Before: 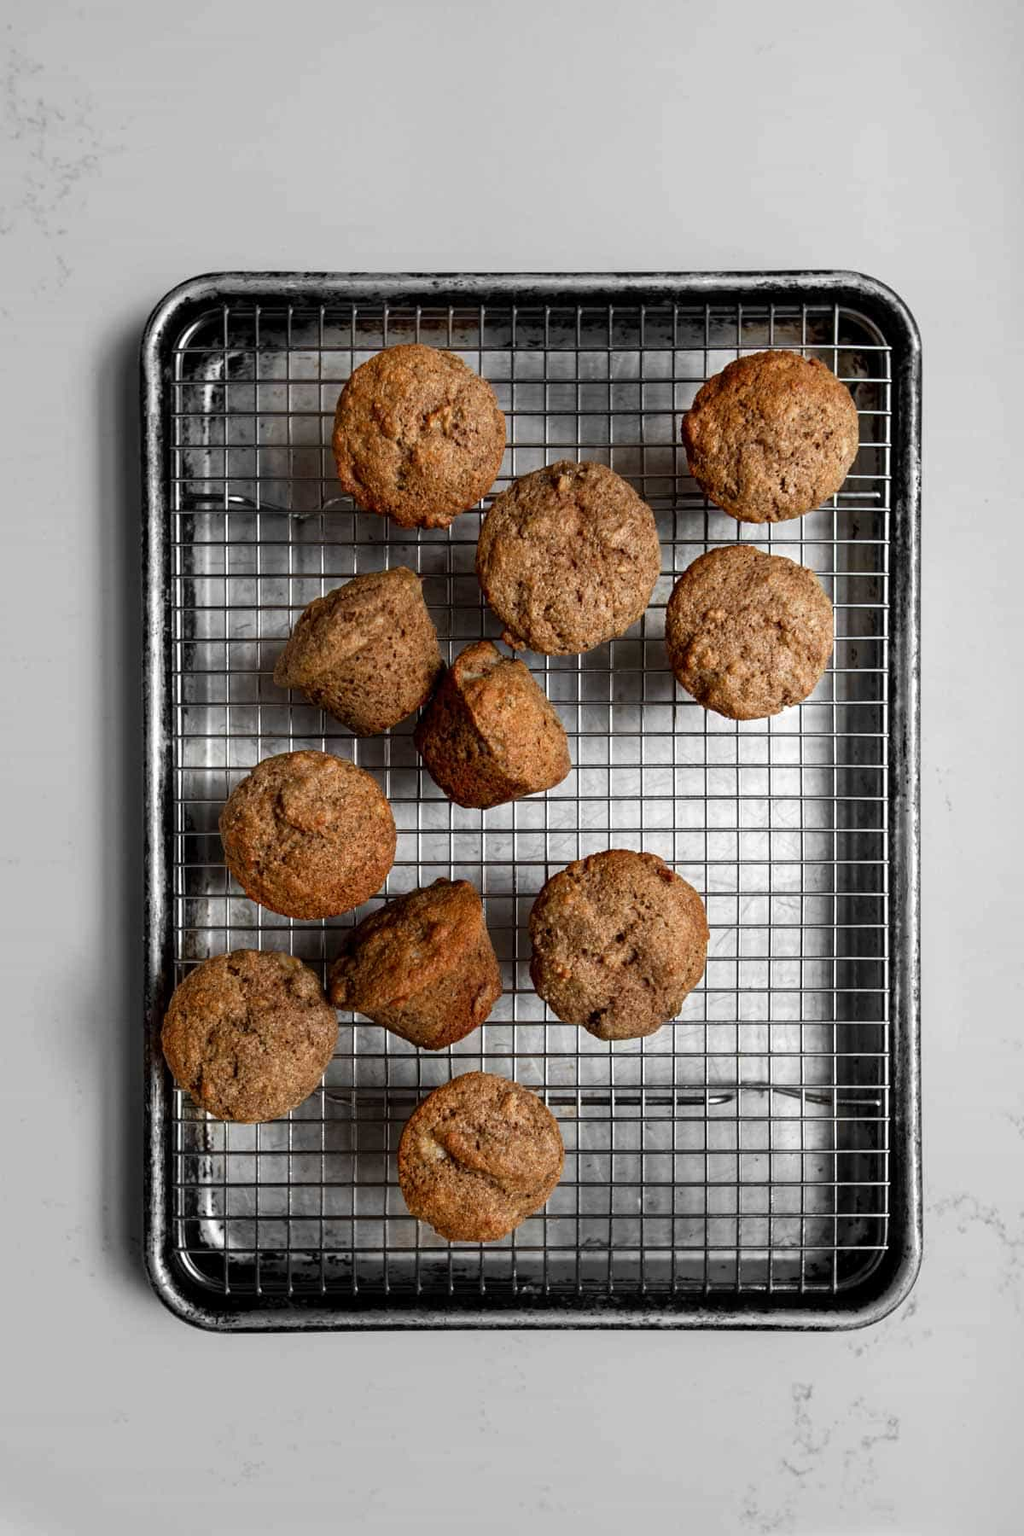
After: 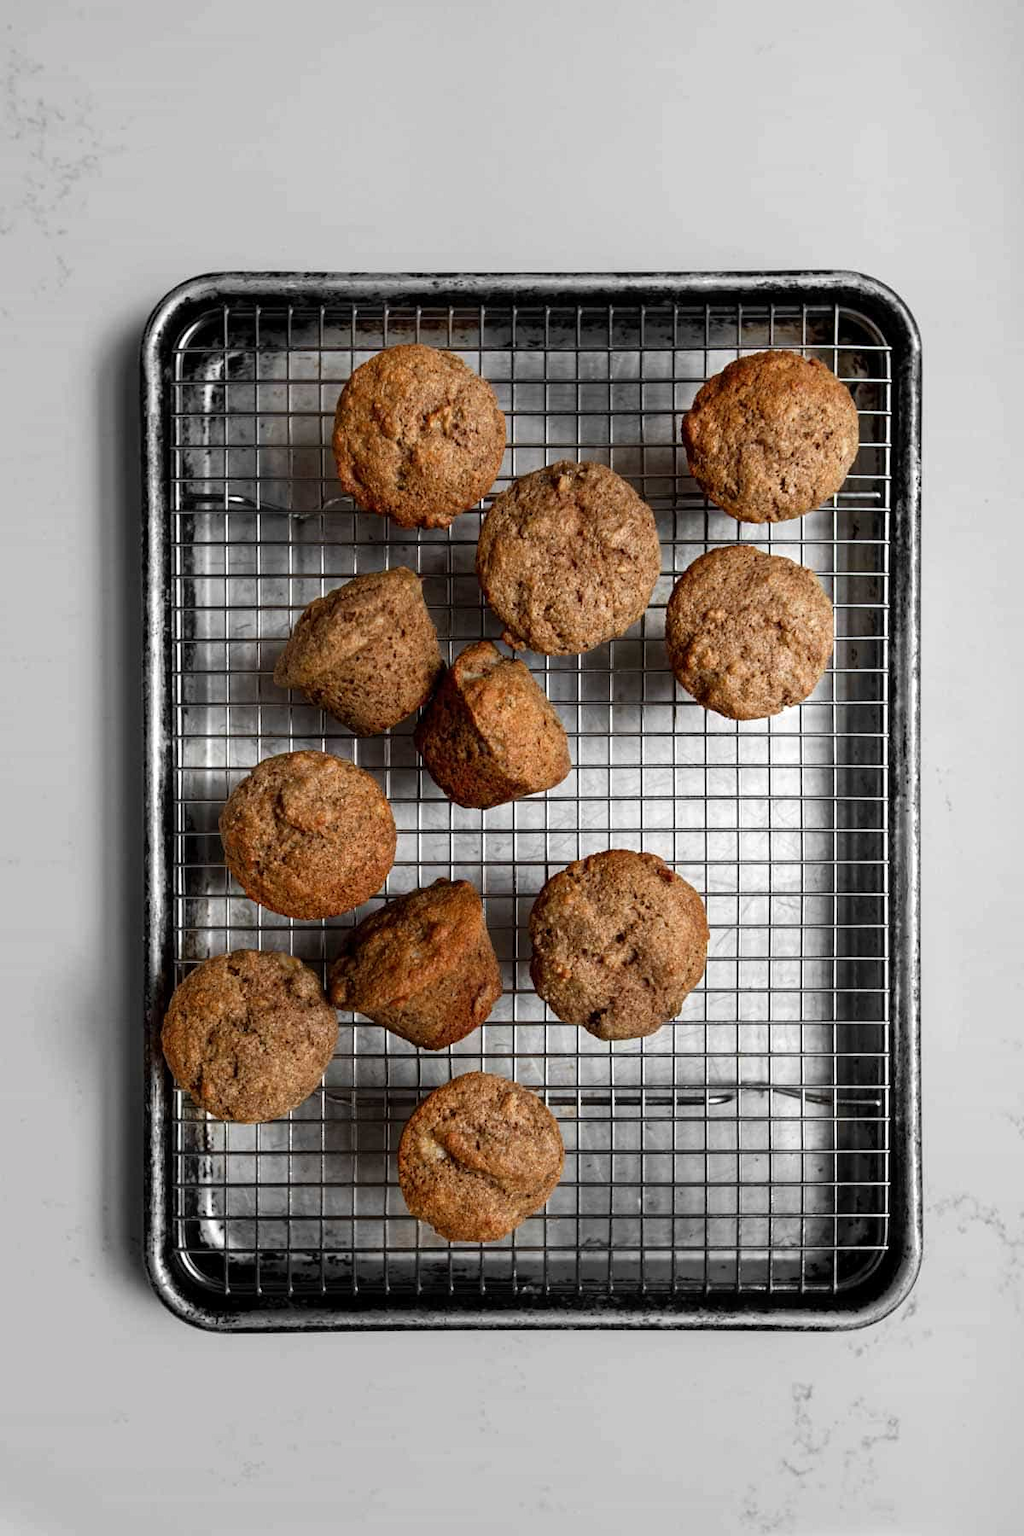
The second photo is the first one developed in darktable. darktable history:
shadows and highlights: shadows 11.13, white point adjustment 1.18, highlights -1.11, soften with gaussian
